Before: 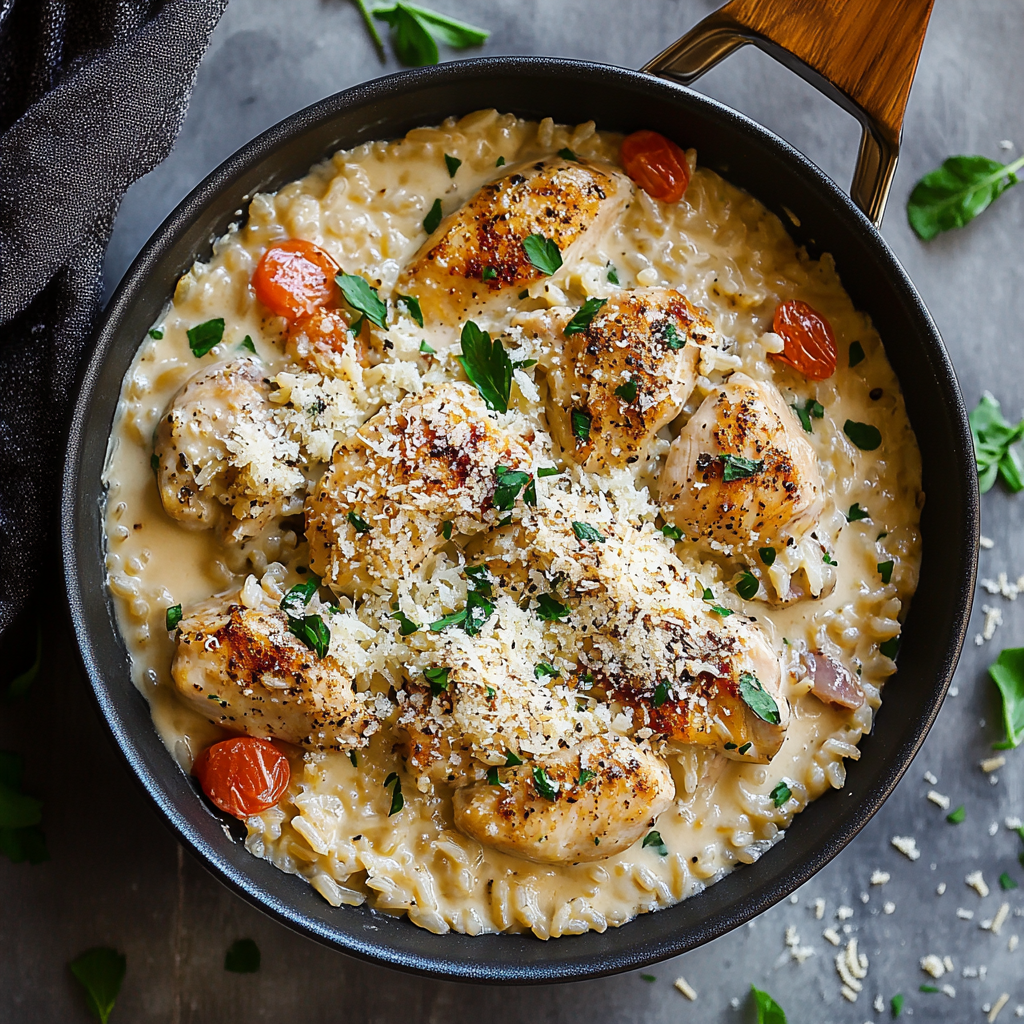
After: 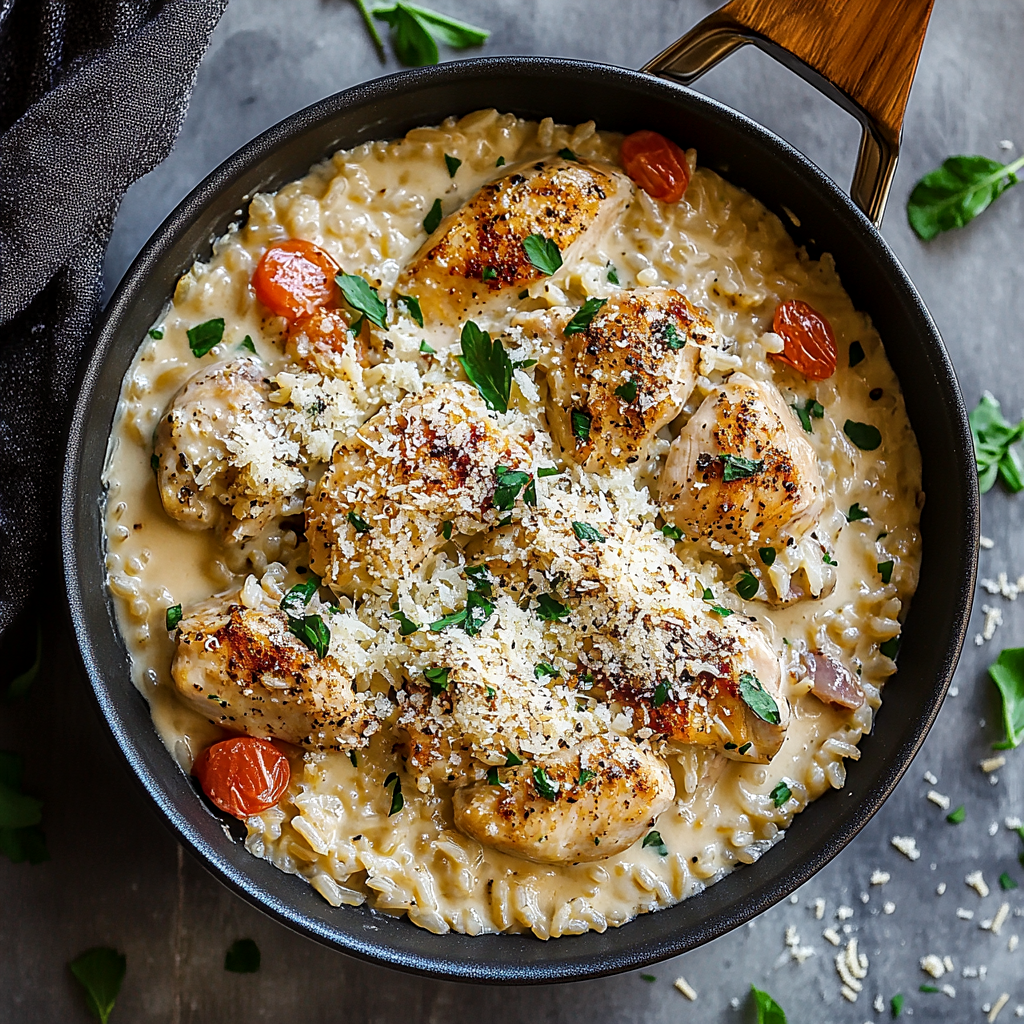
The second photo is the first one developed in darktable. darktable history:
sharpen: amount 0.216
local contrast: on, module defaults
